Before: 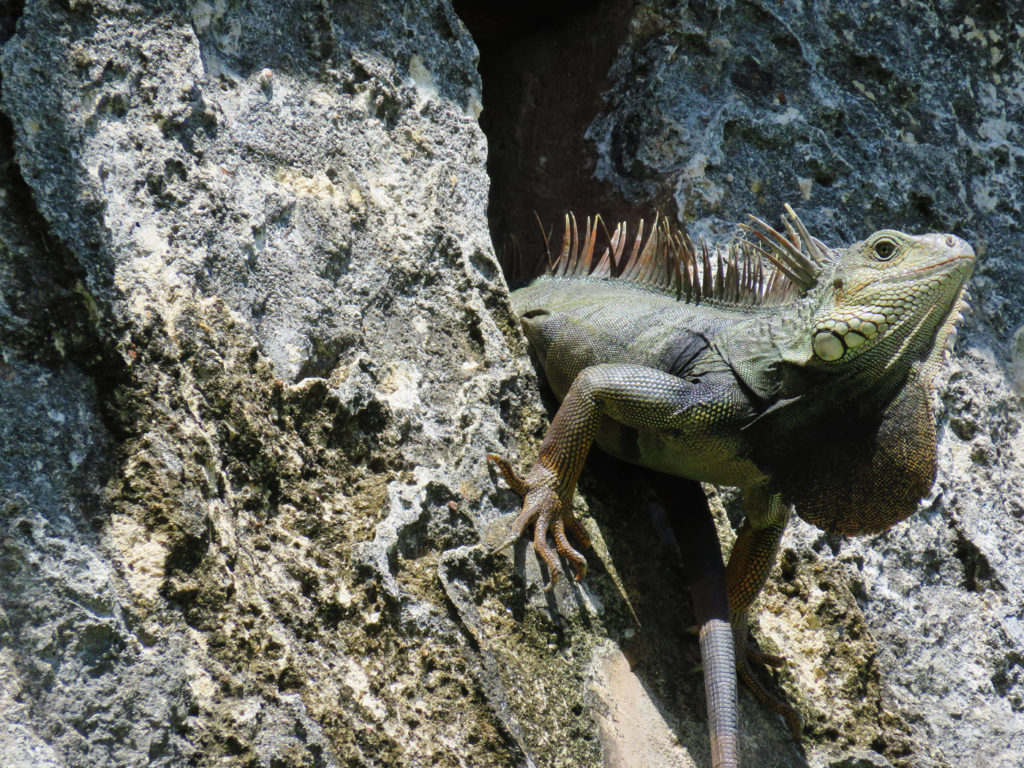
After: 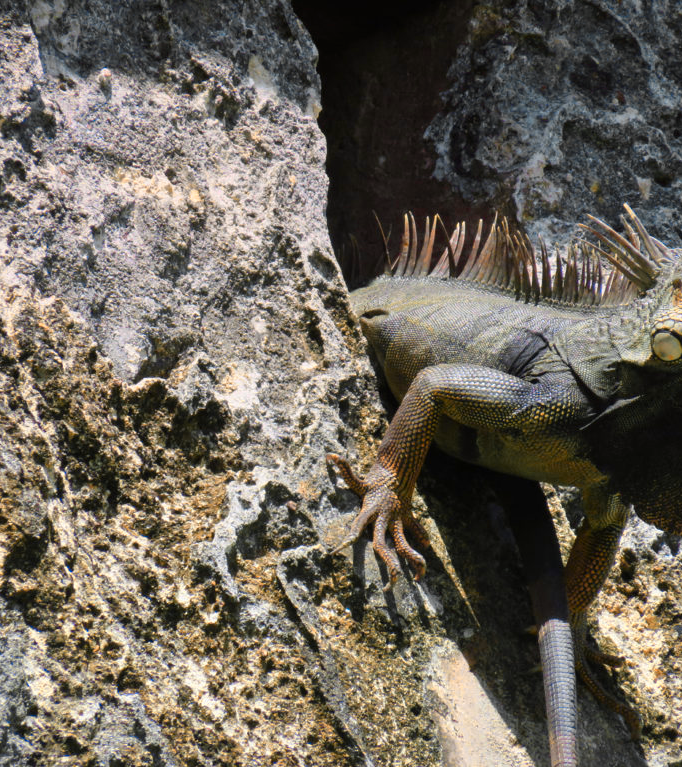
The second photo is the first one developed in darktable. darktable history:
color zones: curves: ch0 [(0.009, 0.528) (0.136, 0.6) (0.255, 0.586) (0.39, 0.528) (0.522, 0.584) (0.686, 0.736) (0.849, 0.561)]; ch1 [(0.045, 0.781) (0.14, 0.416) (0.257, 0.695) (0.442, 0.032) (0.738, 0.338) (0.818, 0.632) (0.891, 0.741) (1, 0.704)]; ch2 [(0, 0.667) (0.141, 0.52) (0.26, 0.37) (0.474, 0.432) (0.743, 0.286)]
crop and rotate: left 15.754%, right 17.579%
graduated density: density 0.38 EV, hardness 21%, rotation -6.11°, saturation 32%
